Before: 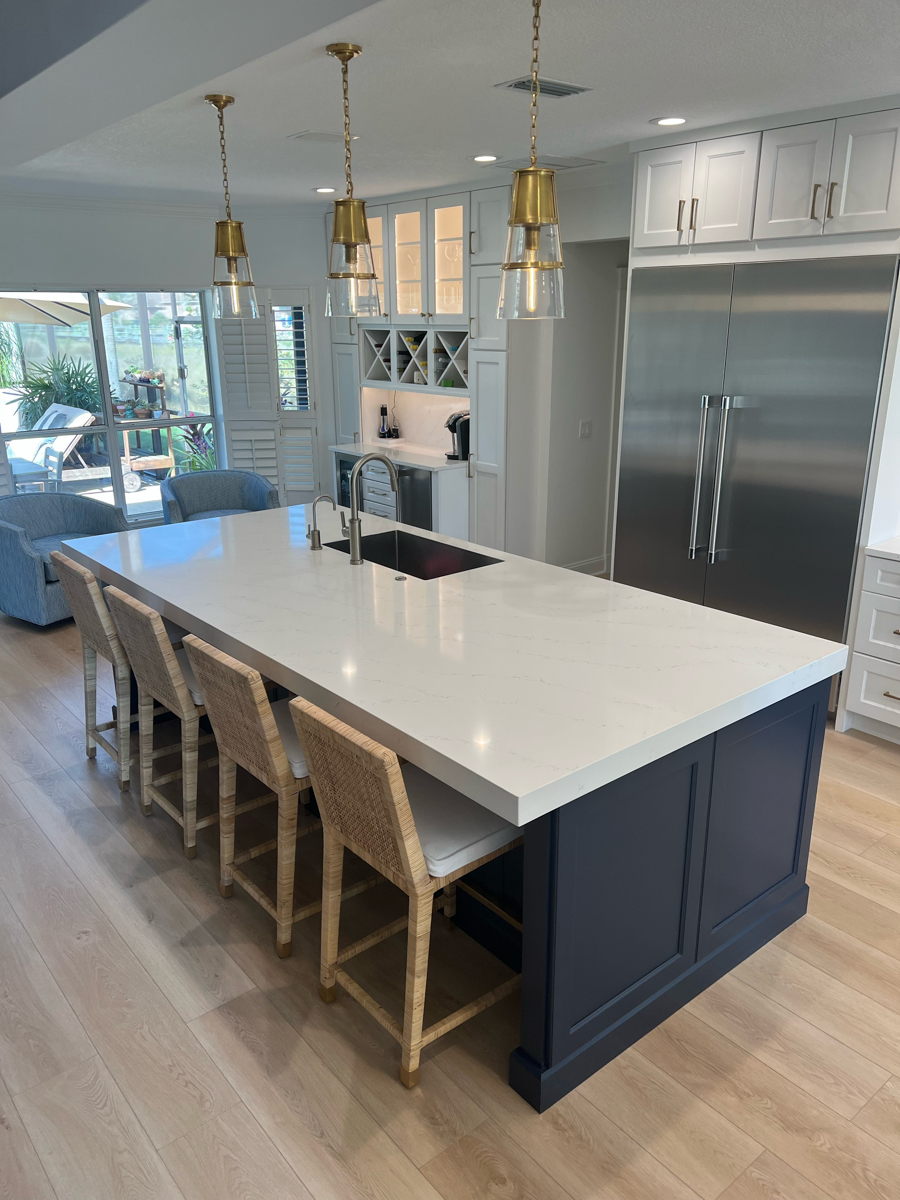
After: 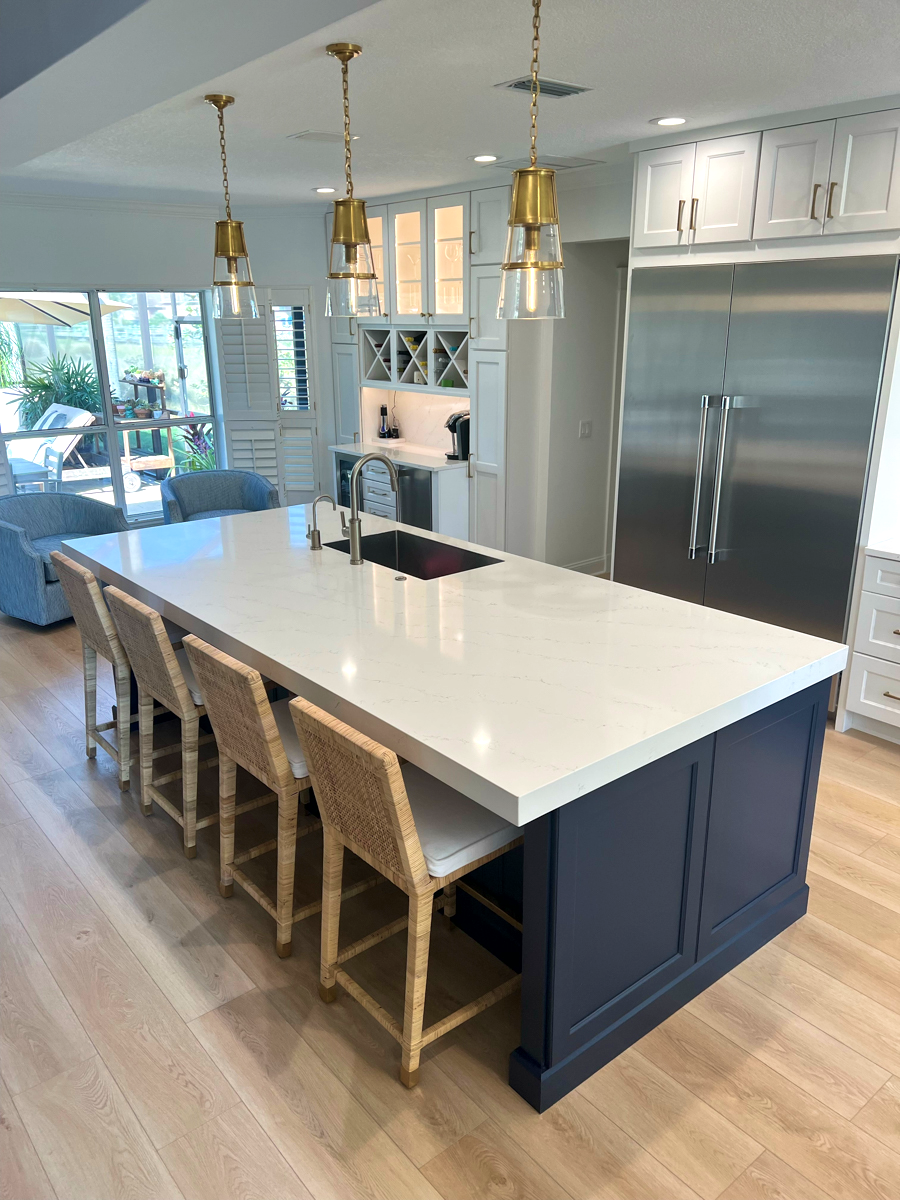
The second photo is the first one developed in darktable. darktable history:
exposure: exposure 0.361 EV, compensate highlight preservation false
local contrast: mode bilateral grid, contrast 20, coarseness 50, detail 119%, midtone range 0.2
velvia: on, module defaults
